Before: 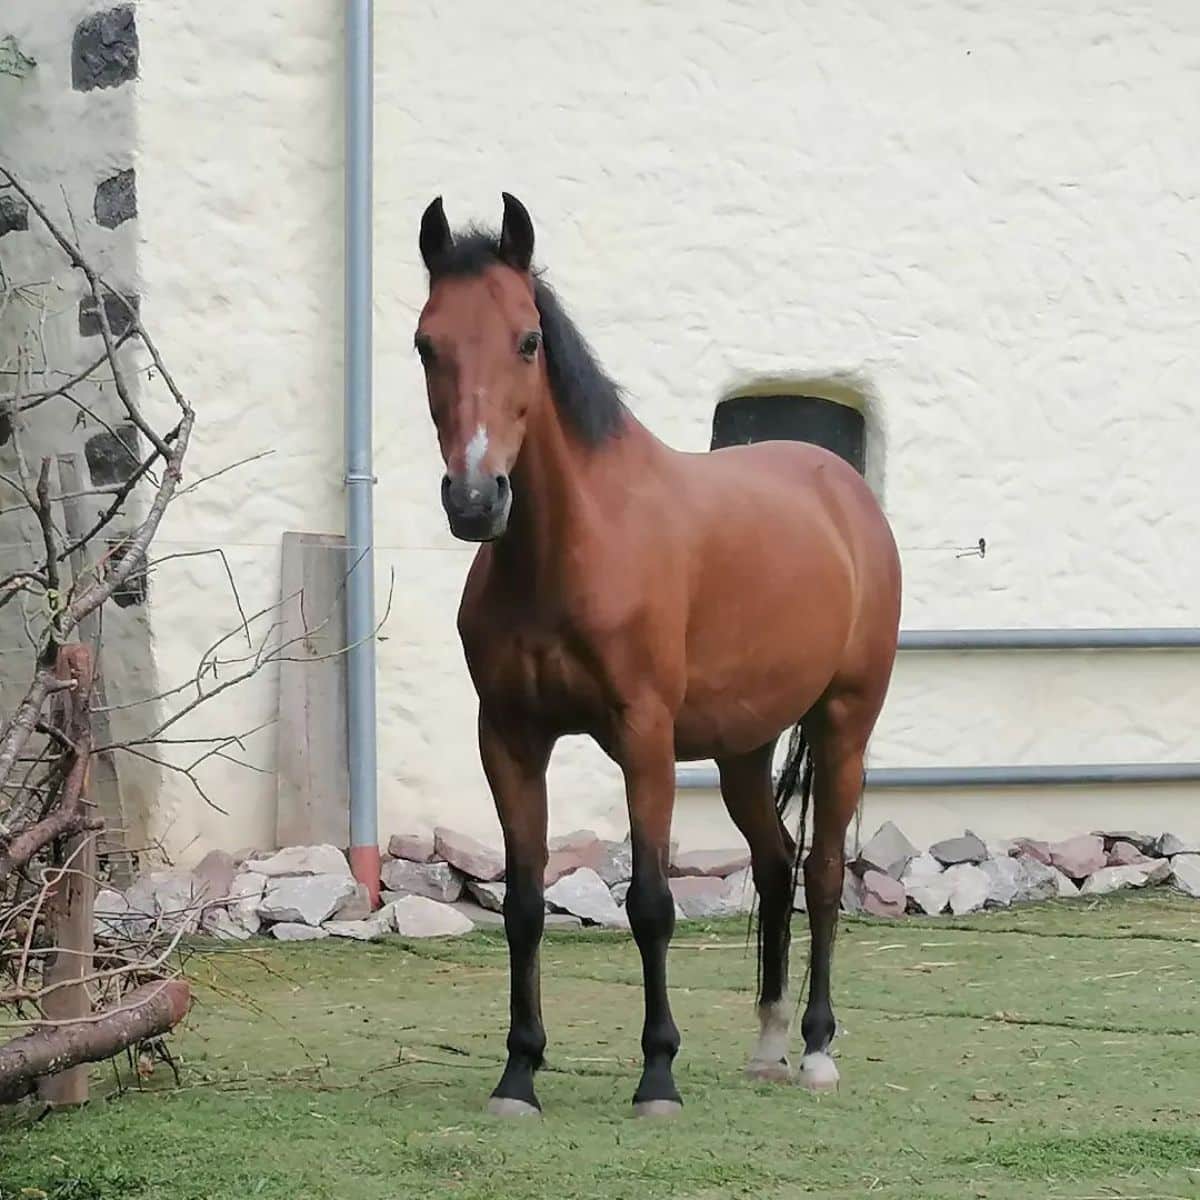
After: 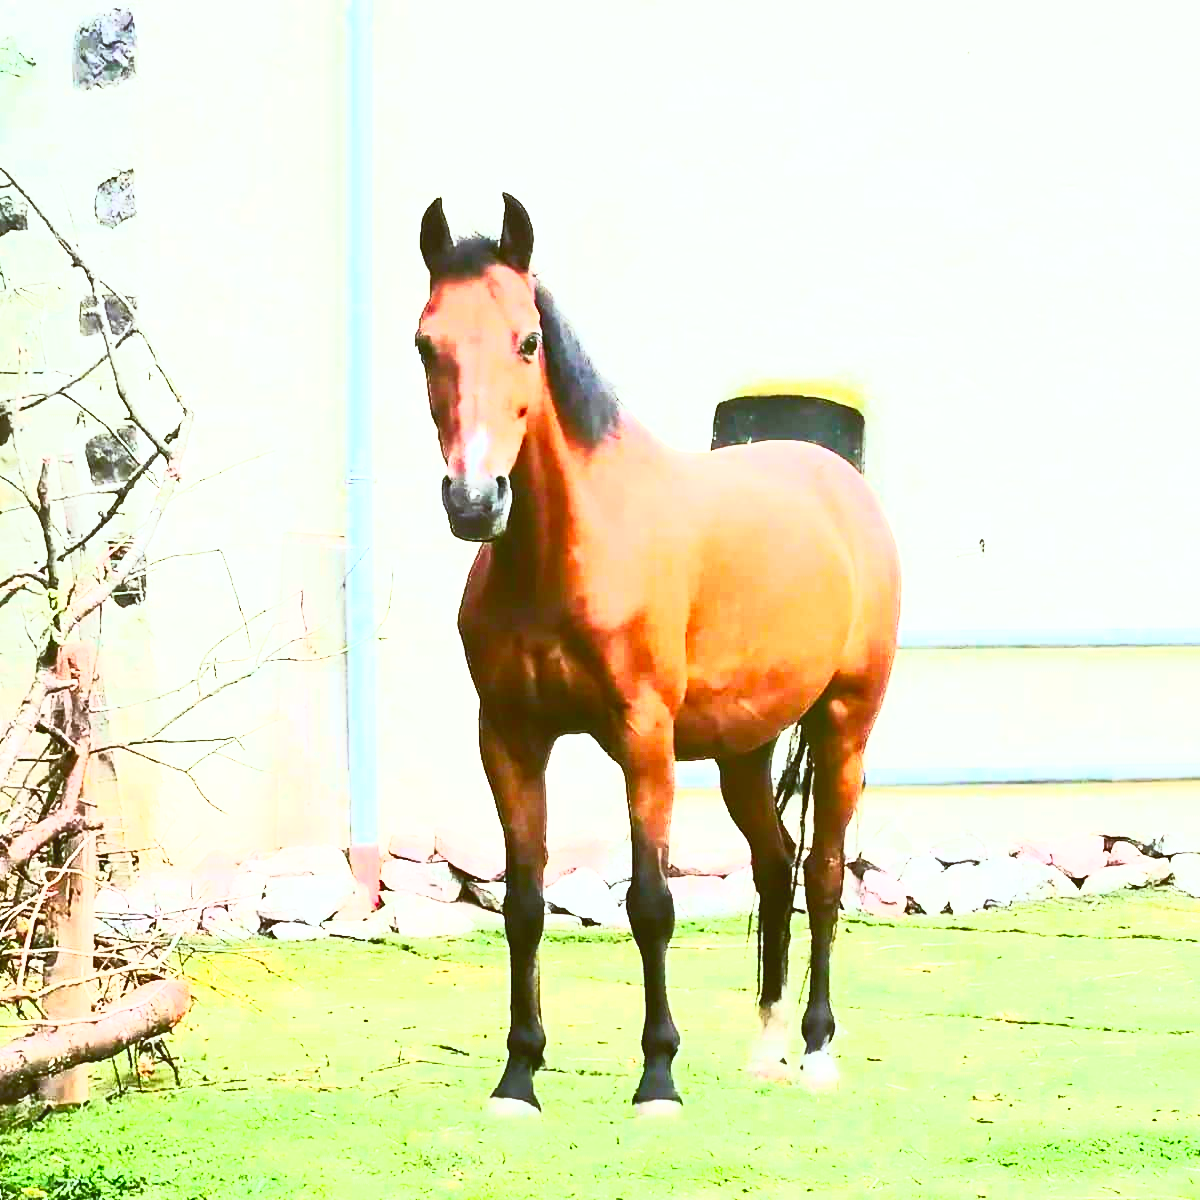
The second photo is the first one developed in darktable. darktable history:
base curve: curves: ch0 [(0, 0) (0.005, 0.002) (0.15, 0.3) (0.4, 0.7) (0.75, 0.95) (1, 1)], preserve colors none
contrast brightness saturation: contrast 1, brightness 1, saturation 1
color balance: lift [1.004, 1.002, 1.002, 0.998], gamma [1, 1.007, 1.002, 0.993], gain [1, 0.977, 1.013, 1.023], contrast -3.64%
